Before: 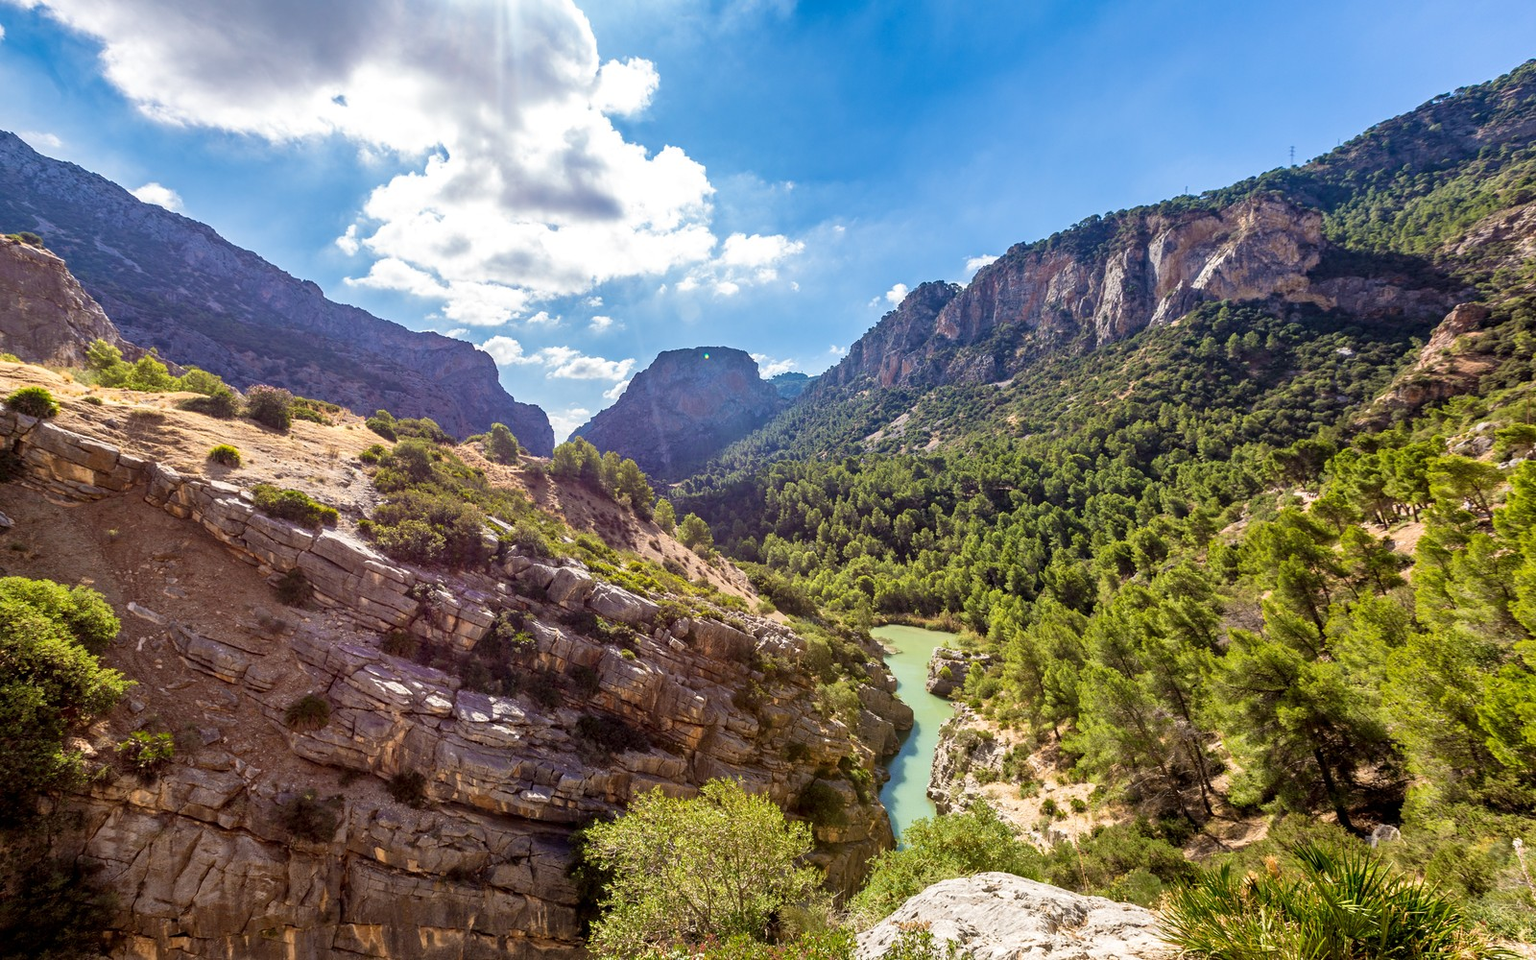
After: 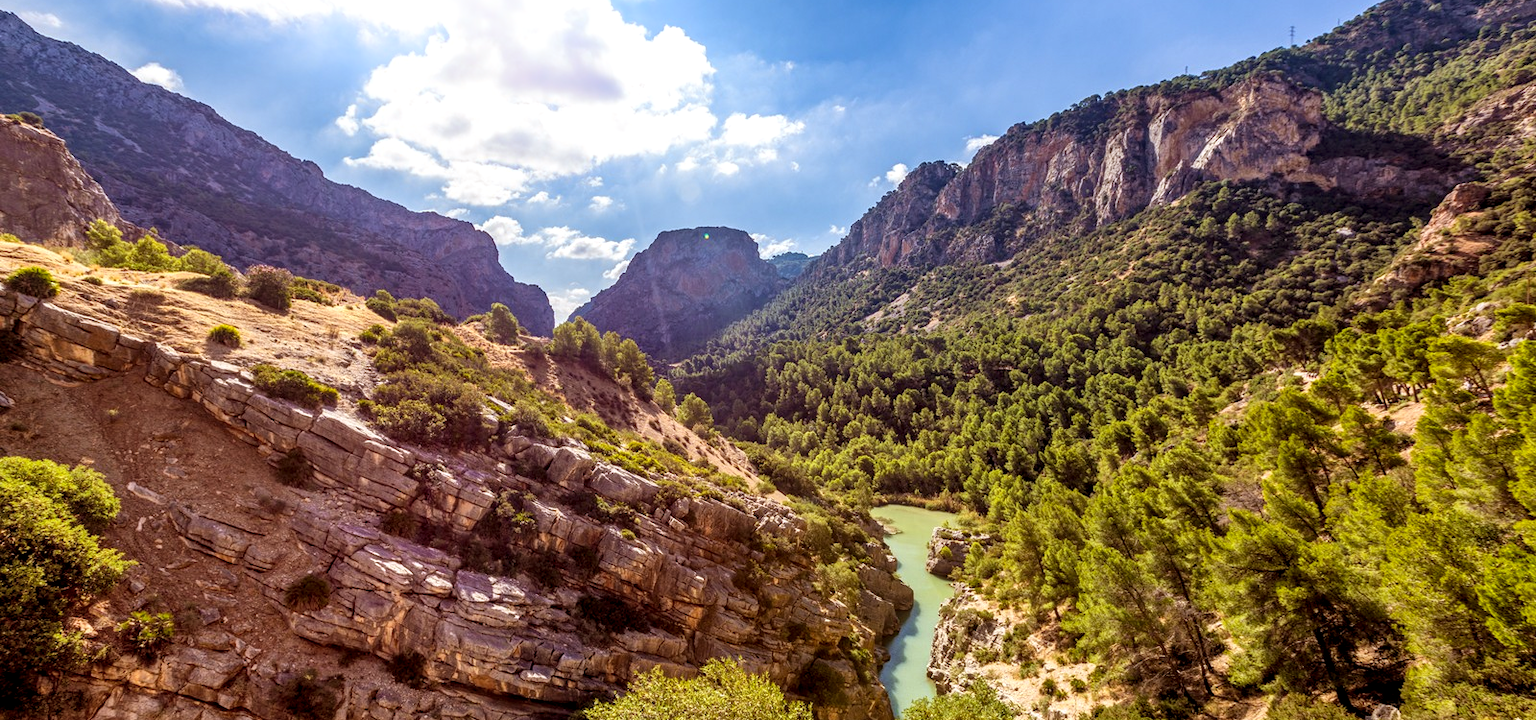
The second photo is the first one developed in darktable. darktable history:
shadows and highlights: highlights 70.7, soften with gaussian
local contrast: on, module defaults
crop and rotate: top 12.5%, bottom 12.5%
rgb levels: mode RGB, independent channels, levels [[0, 0.5, 1], [0, 0.521, 1], [0, 0.536, 1]]
